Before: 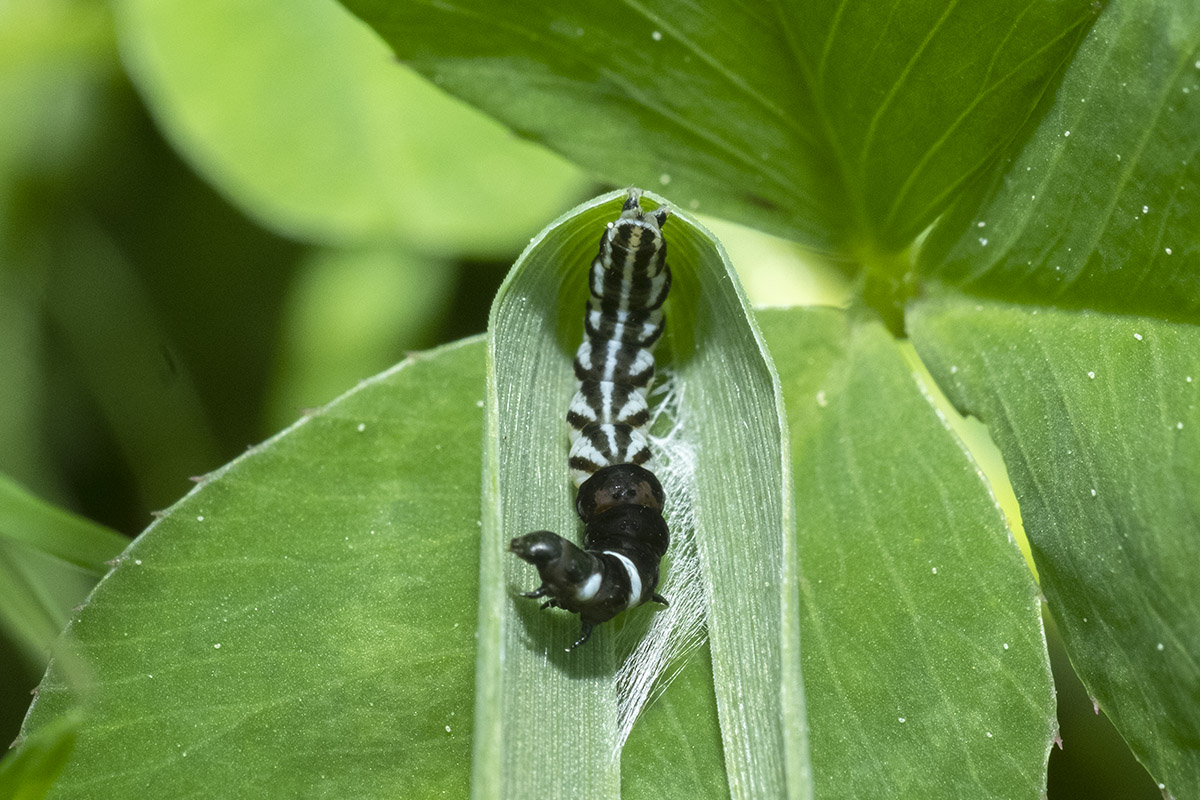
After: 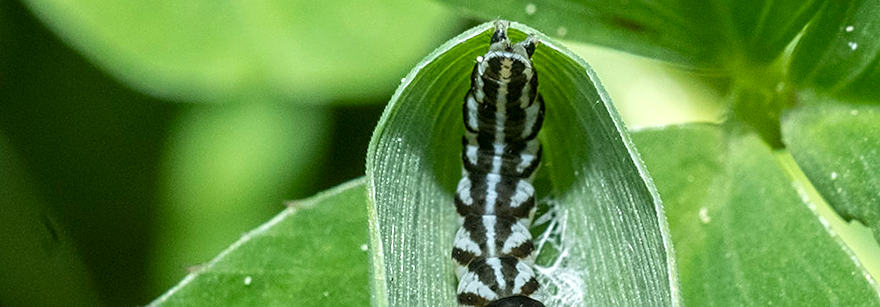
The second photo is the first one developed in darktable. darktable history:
sharpen: on, module defaults
crop: left 7.036%, top 18.398%, right 14.379%, bottom 40.043%
rotate and perspective: rotation -4.57°, crop left 0.054, crop right 0.944, crop top 0.087, crop bottom 0.914
local contrast: on, module defaults
